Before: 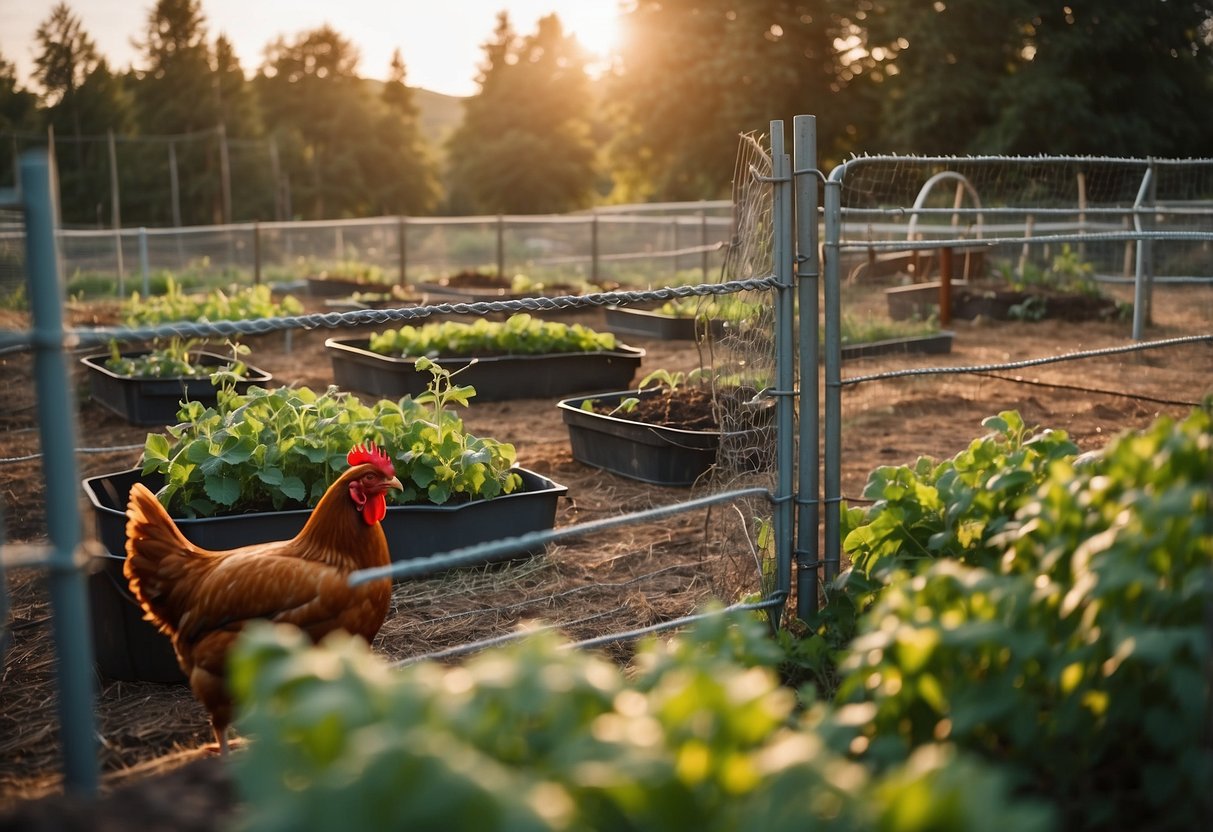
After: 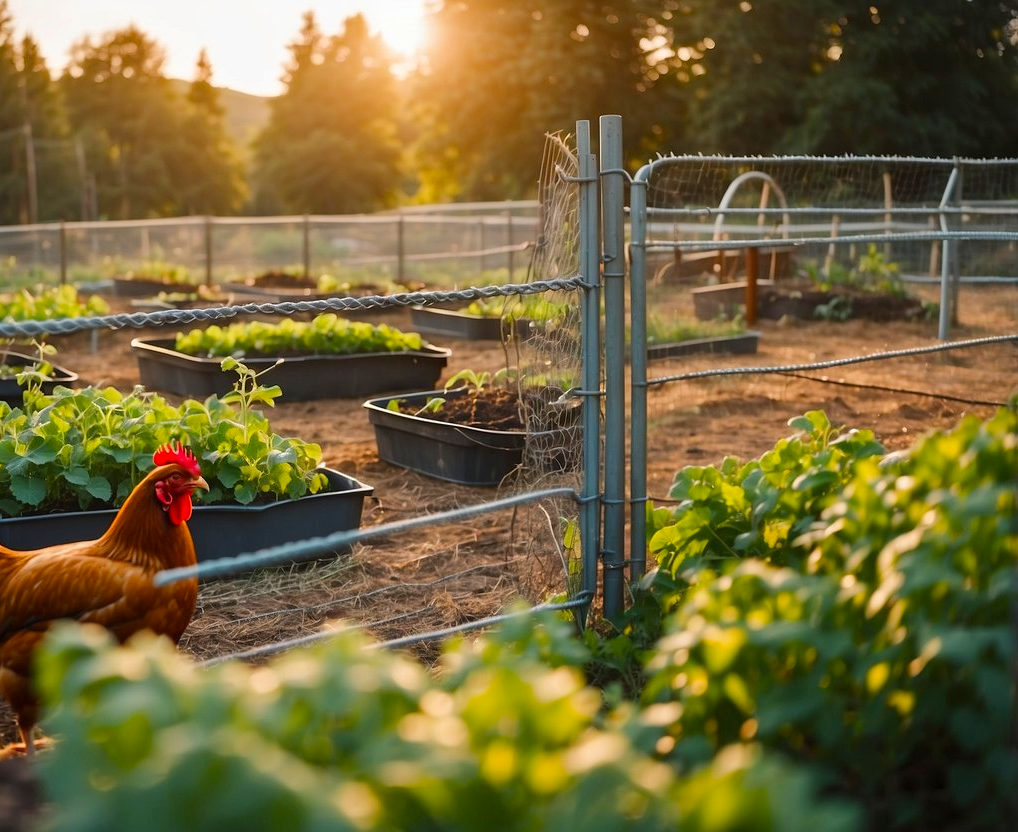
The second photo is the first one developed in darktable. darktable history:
crop: left 16.075%
color balance rgb: perceptual saturation grading › global saturation 25.639%, perceptual brilliance grading › mid-tones 9.326%, perceptual brilliance grading › shadows 14.97%
